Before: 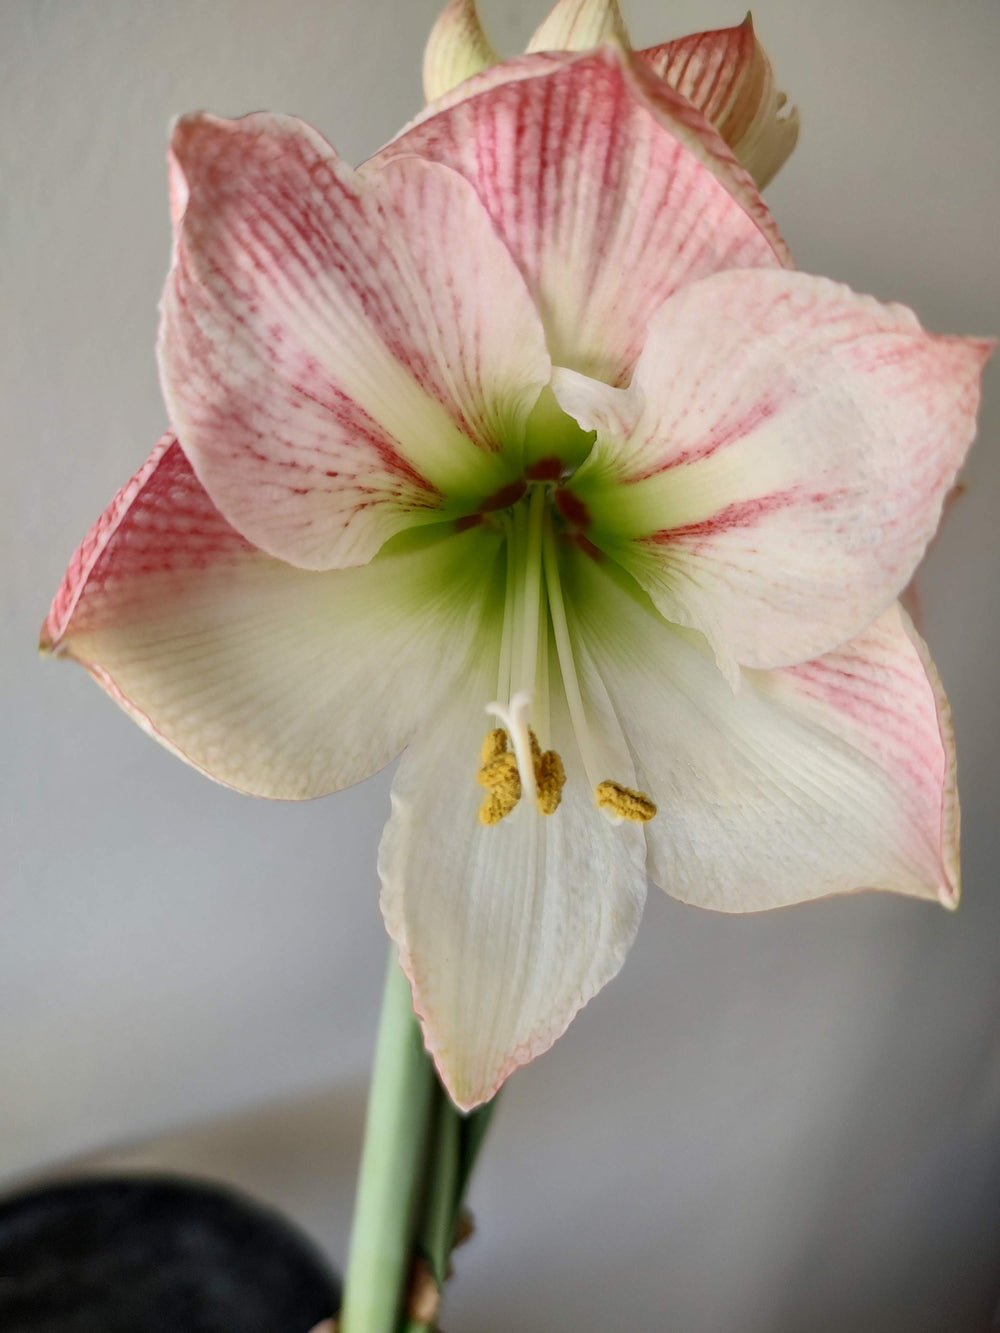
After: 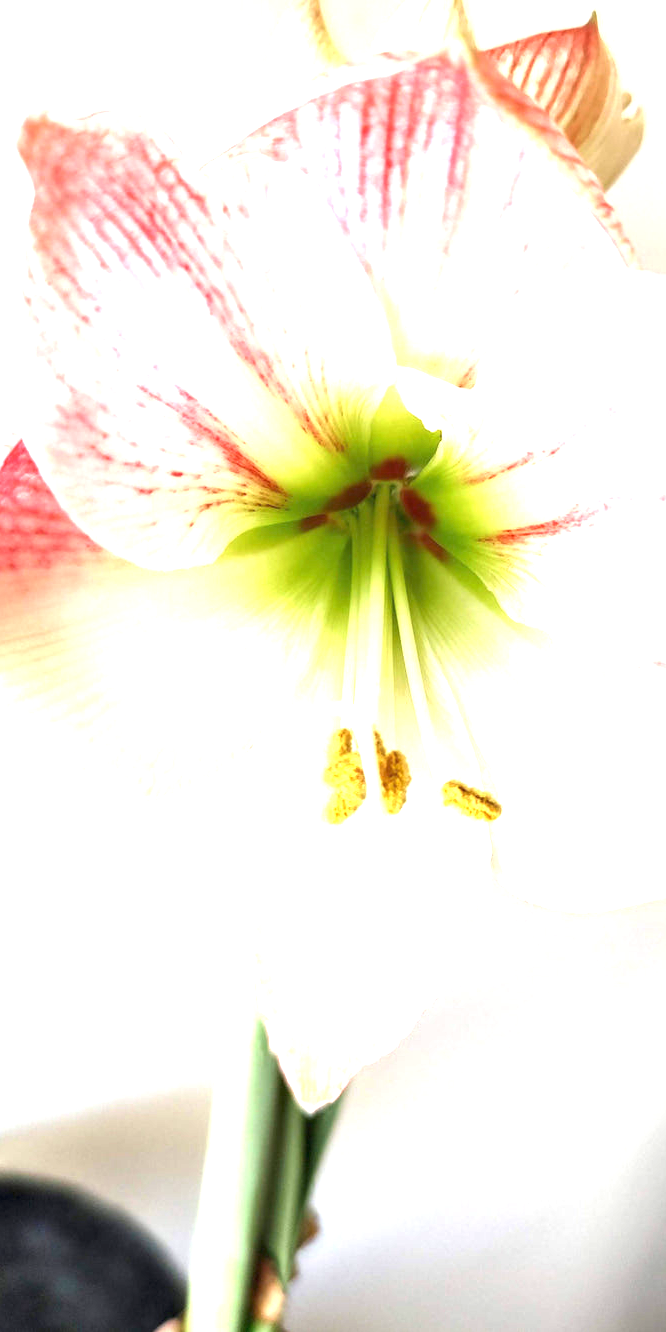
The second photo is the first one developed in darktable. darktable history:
exposure: black level correction 0, exposure 2 EV, compensate highlight preservation false
crop and rotate: left 15.546%, right 17.787%
